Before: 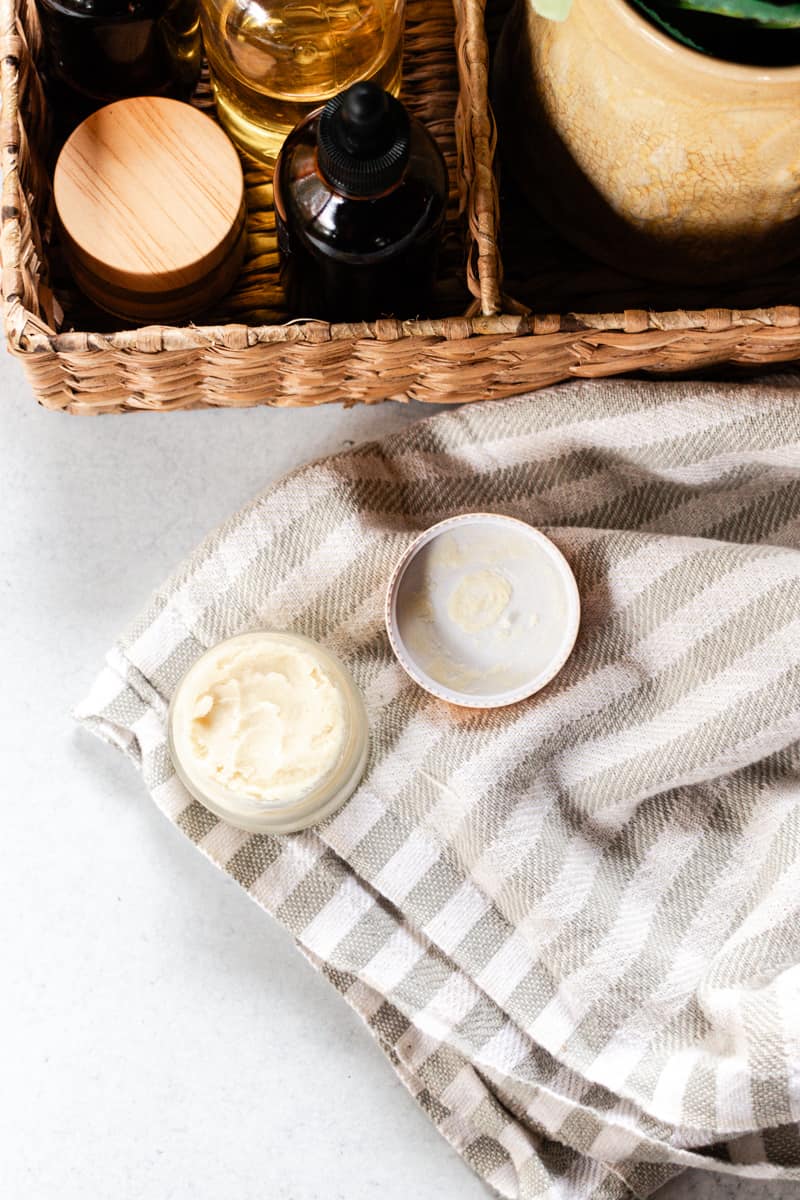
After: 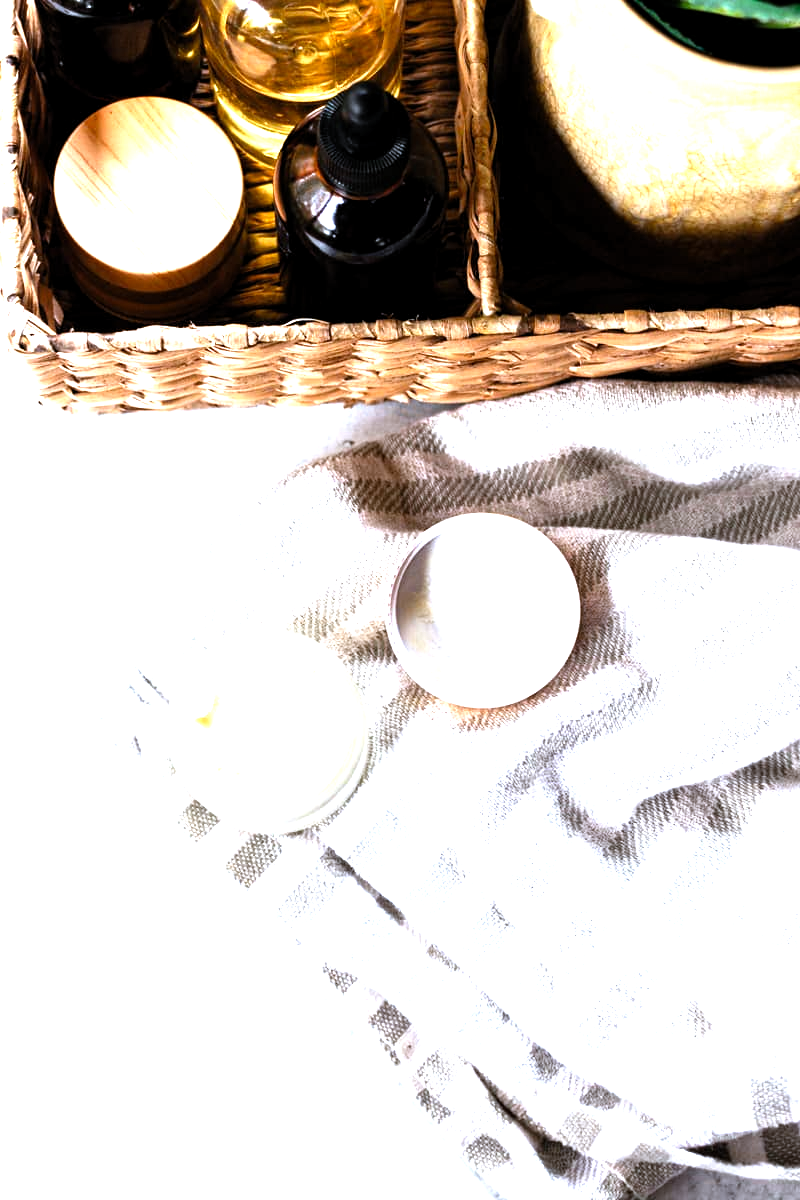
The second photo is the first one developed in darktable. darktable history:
levels: levels [0.012, 0.367, 0.697]
white balance: red 0.926, green 1.003, blue 1.133
